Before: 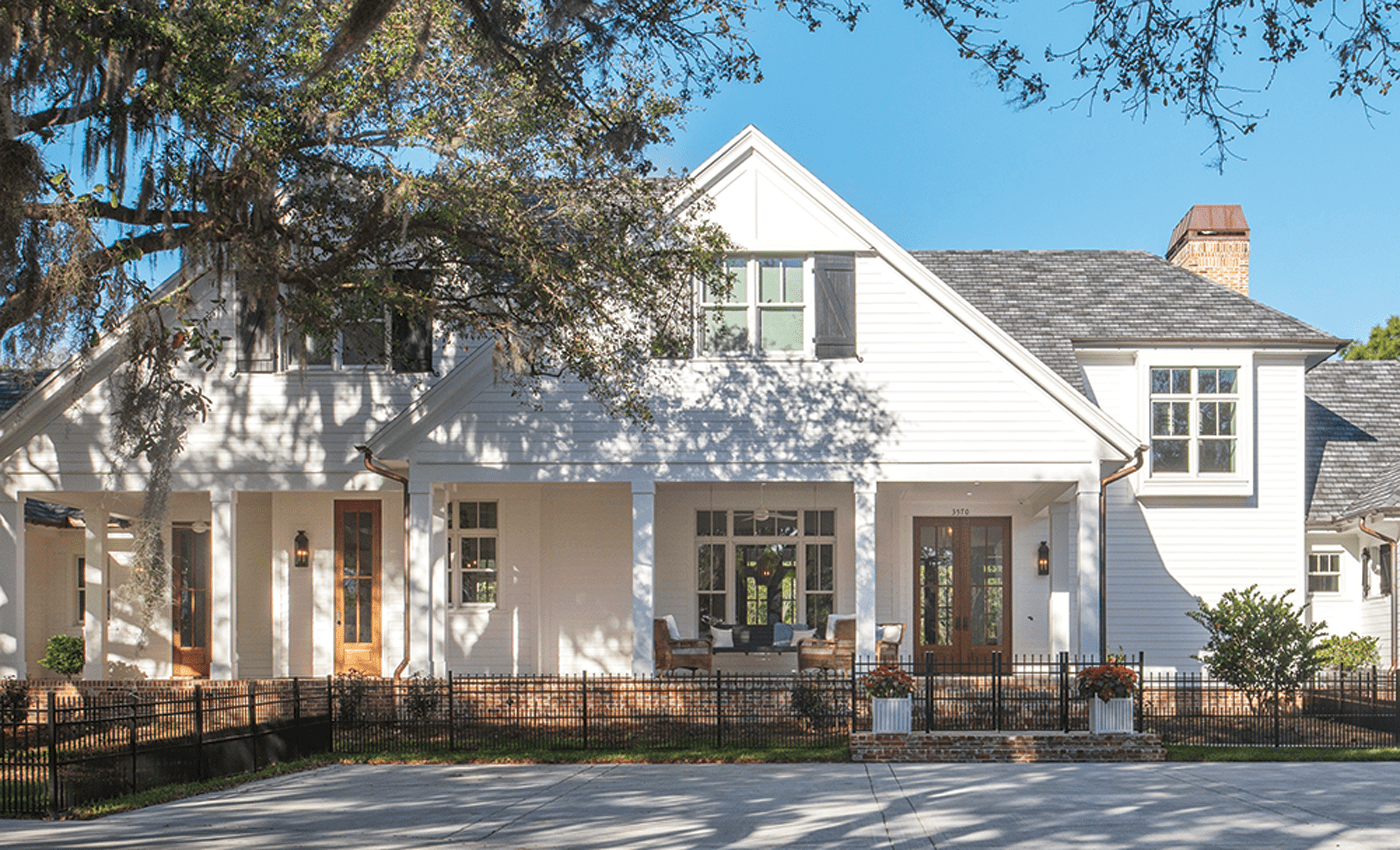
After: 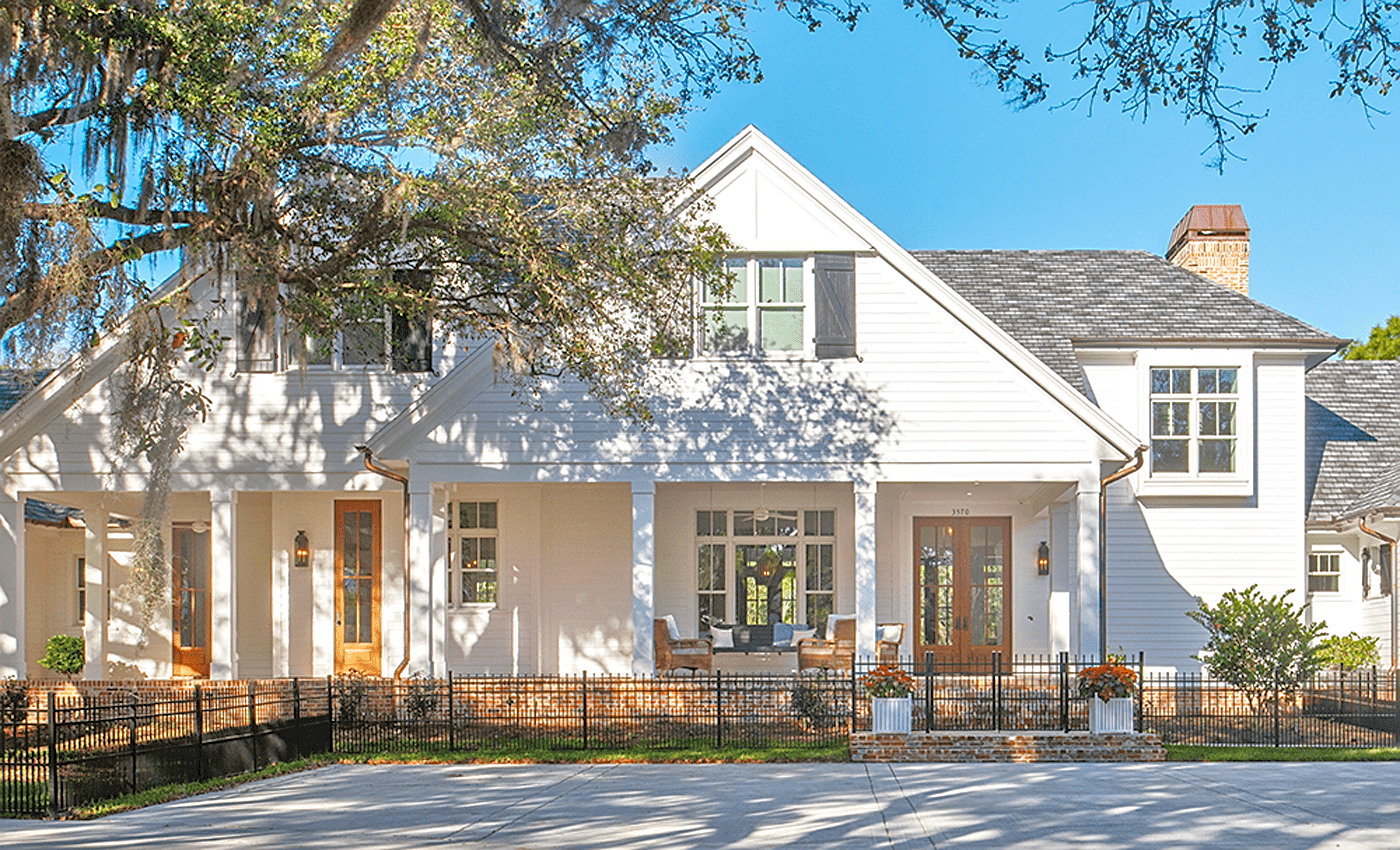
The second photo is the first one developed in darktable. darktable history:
tone equalizer: -7 EV 0.15 EV, -6 EV 0.6 EV, -5 EV 1.15 EV, -4 EV 1.33 EV, -3 EV 1.15 EV, -2 EV 0.6 EV, -1 EV 0.15 EV, mask exposure compensation -0.5 EV
color balance rgb: perceptual saturation grading › global saturation 35%, perceptual saturation grading › highlights -25%, perceptual saturation grading › shadows 50%
sharpen: on, module defaults
